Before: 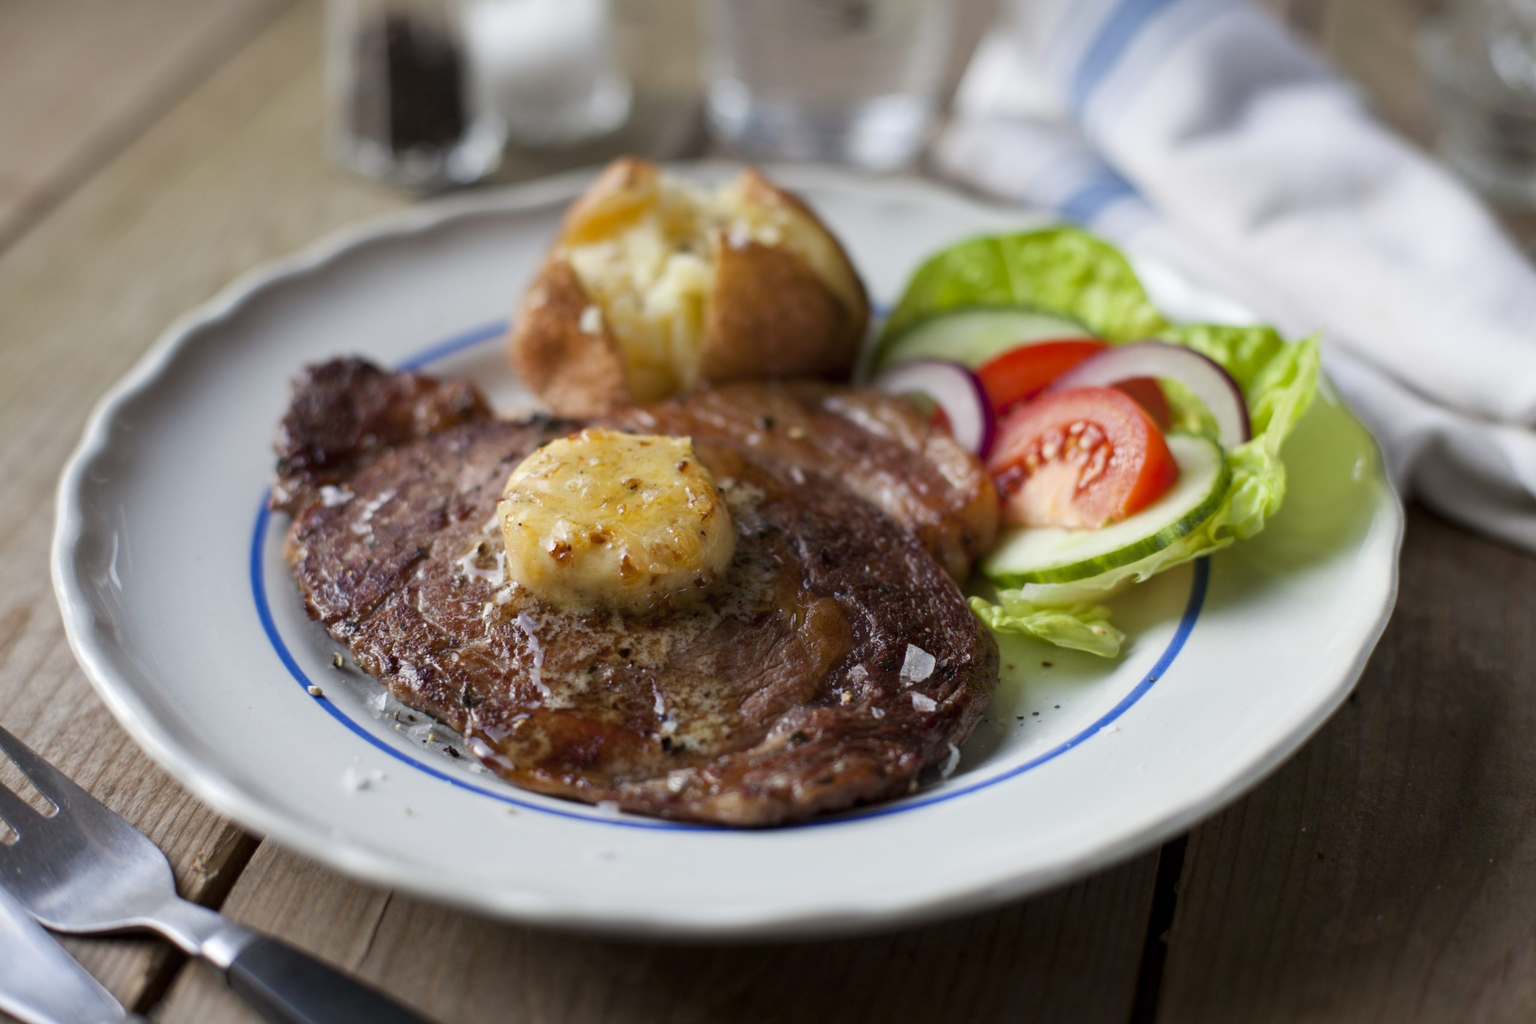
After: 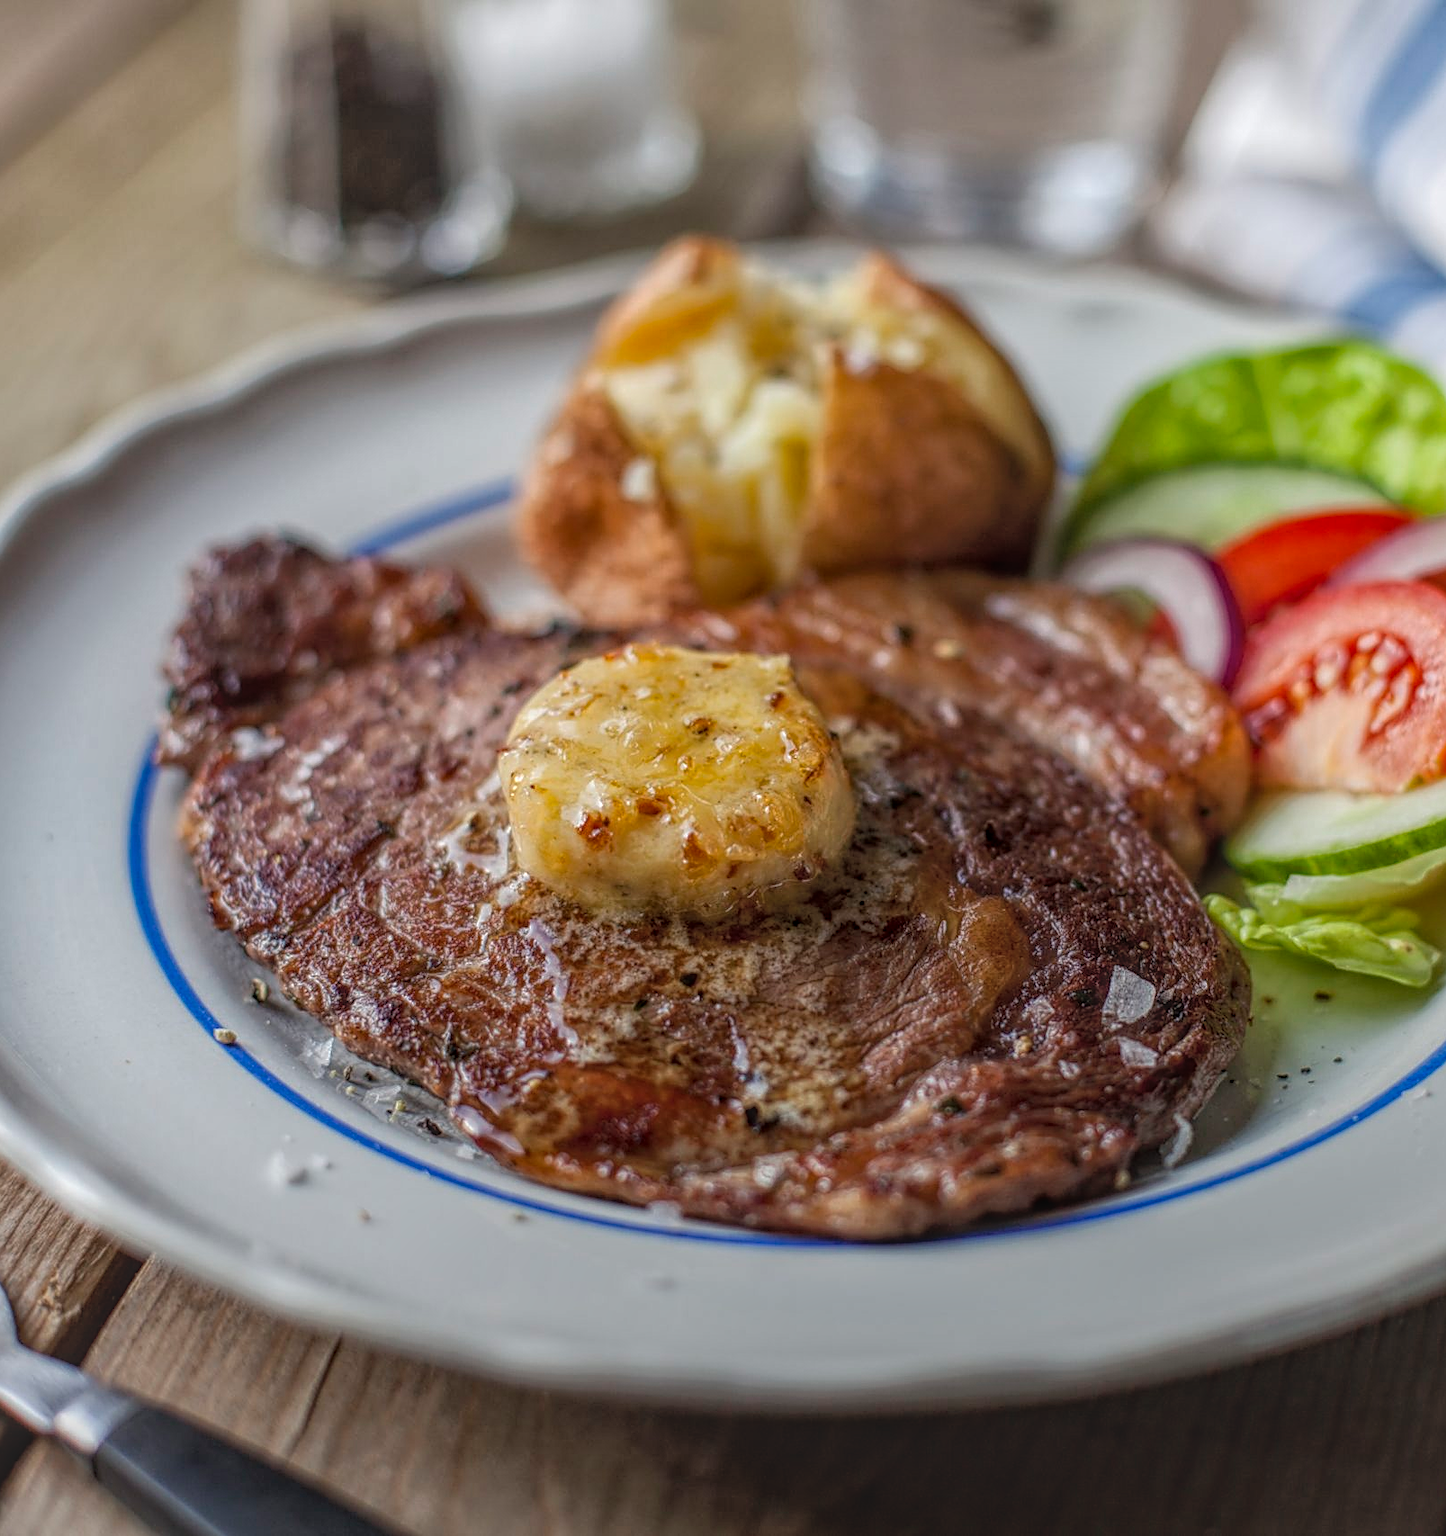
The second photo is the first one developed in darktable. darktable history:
crop: left 10.743%, right 26.418%
sharpen: on, module defaults
local contrast: highlights 20%, shadows 26%, detail 199%, midtone range 0.2
